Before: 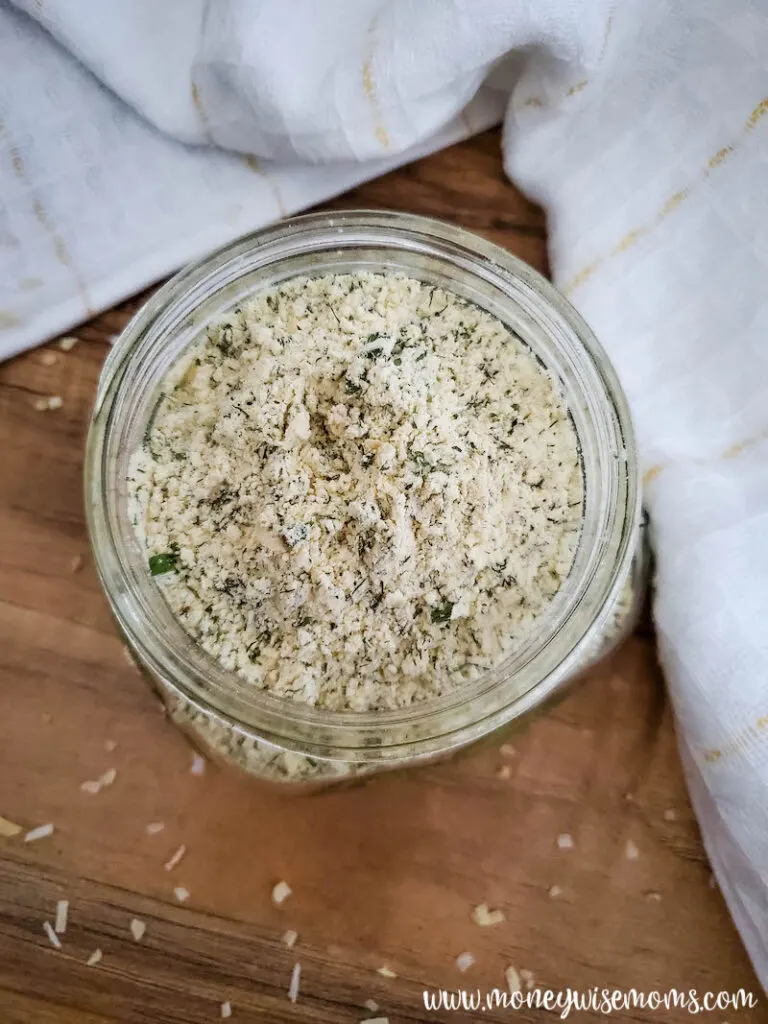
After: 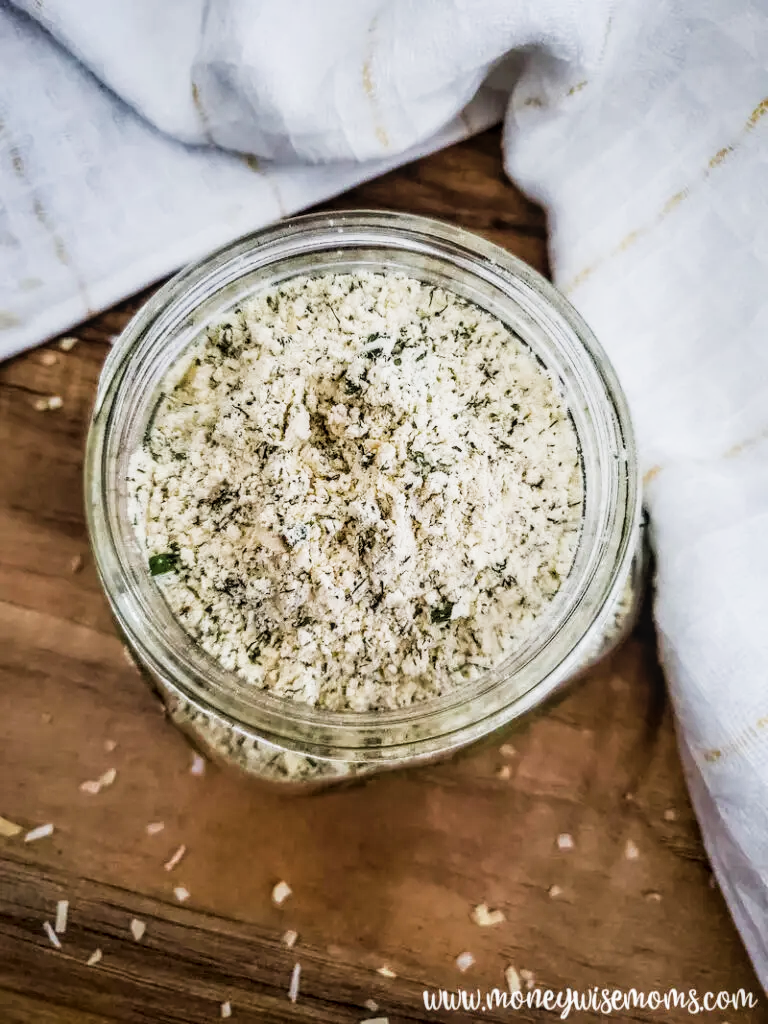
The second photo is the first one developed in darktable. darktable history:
contrast brightness saturation: saturation -0.17
local contrast: on, module defaults
sigmoid: contrast 1.86, skew 0.35
